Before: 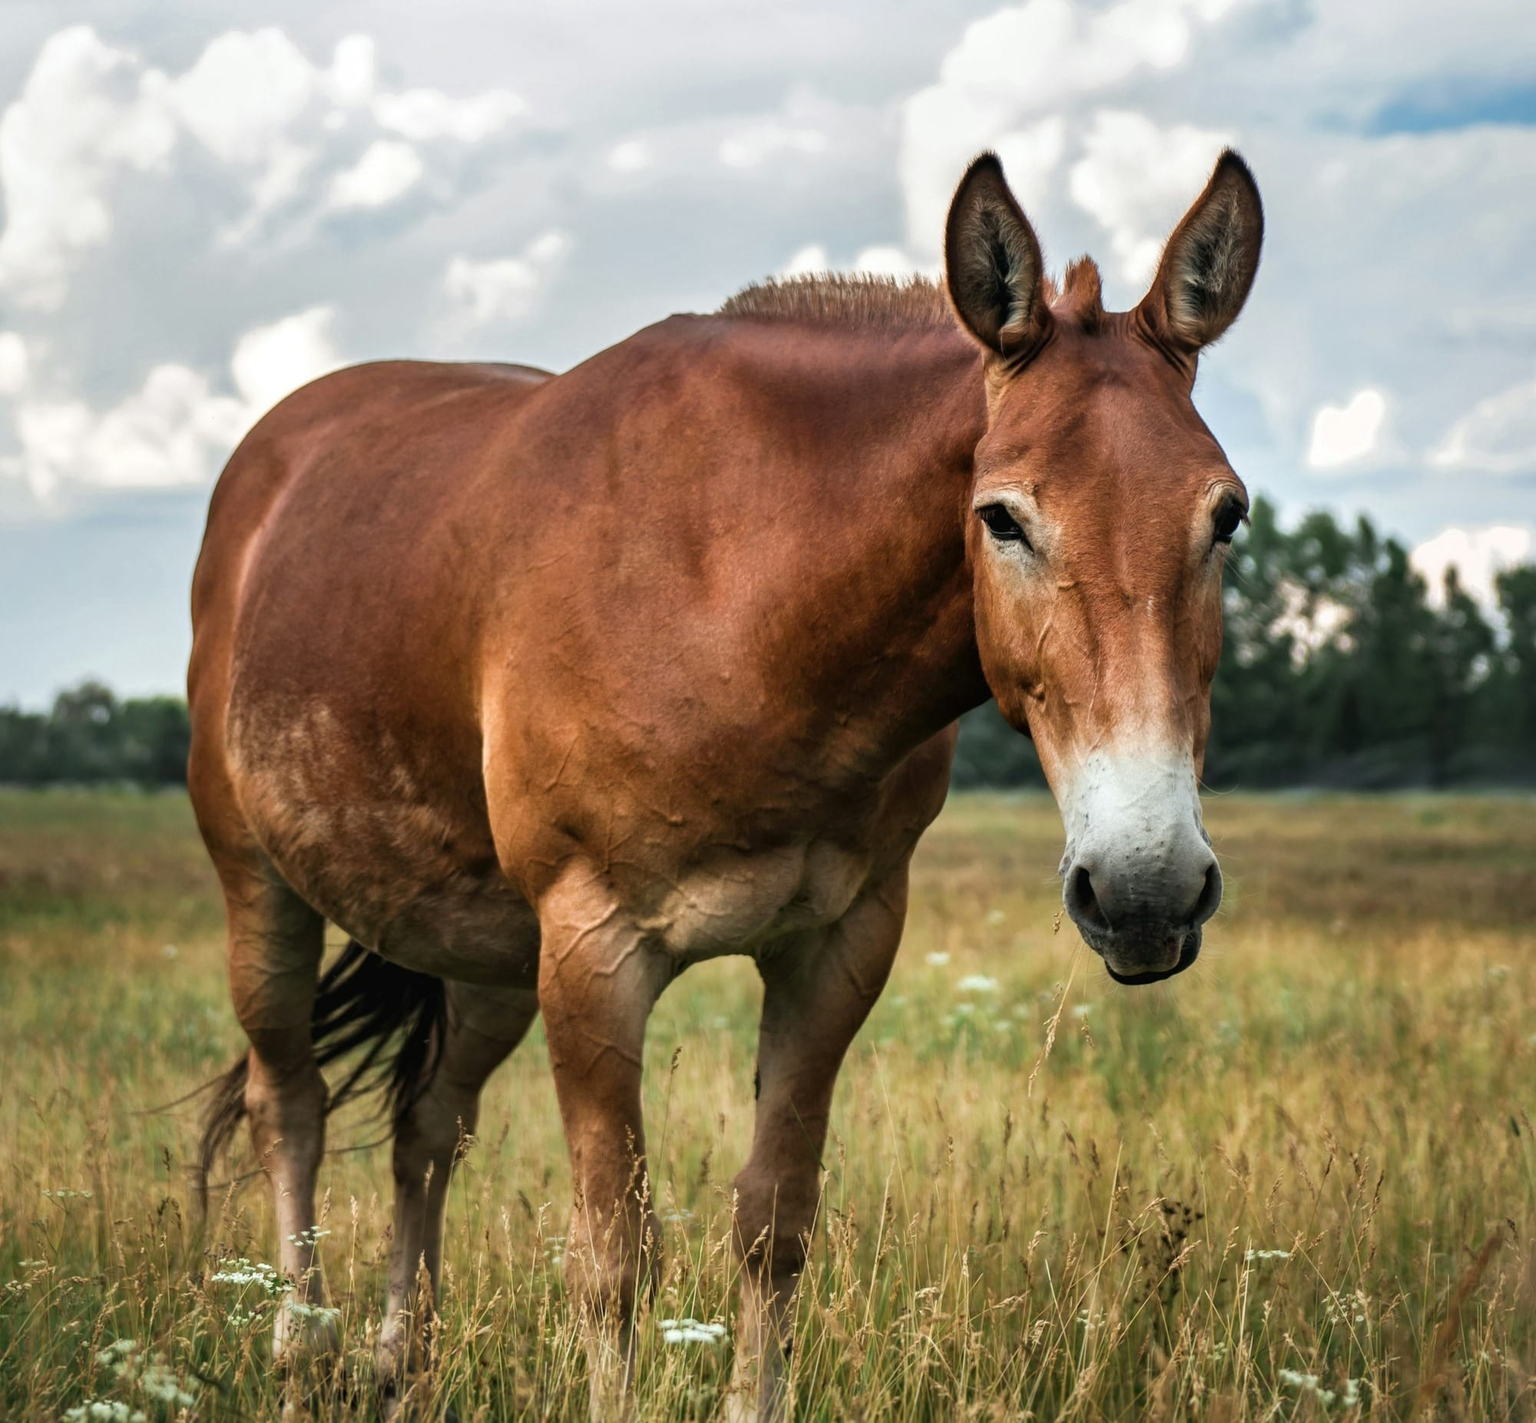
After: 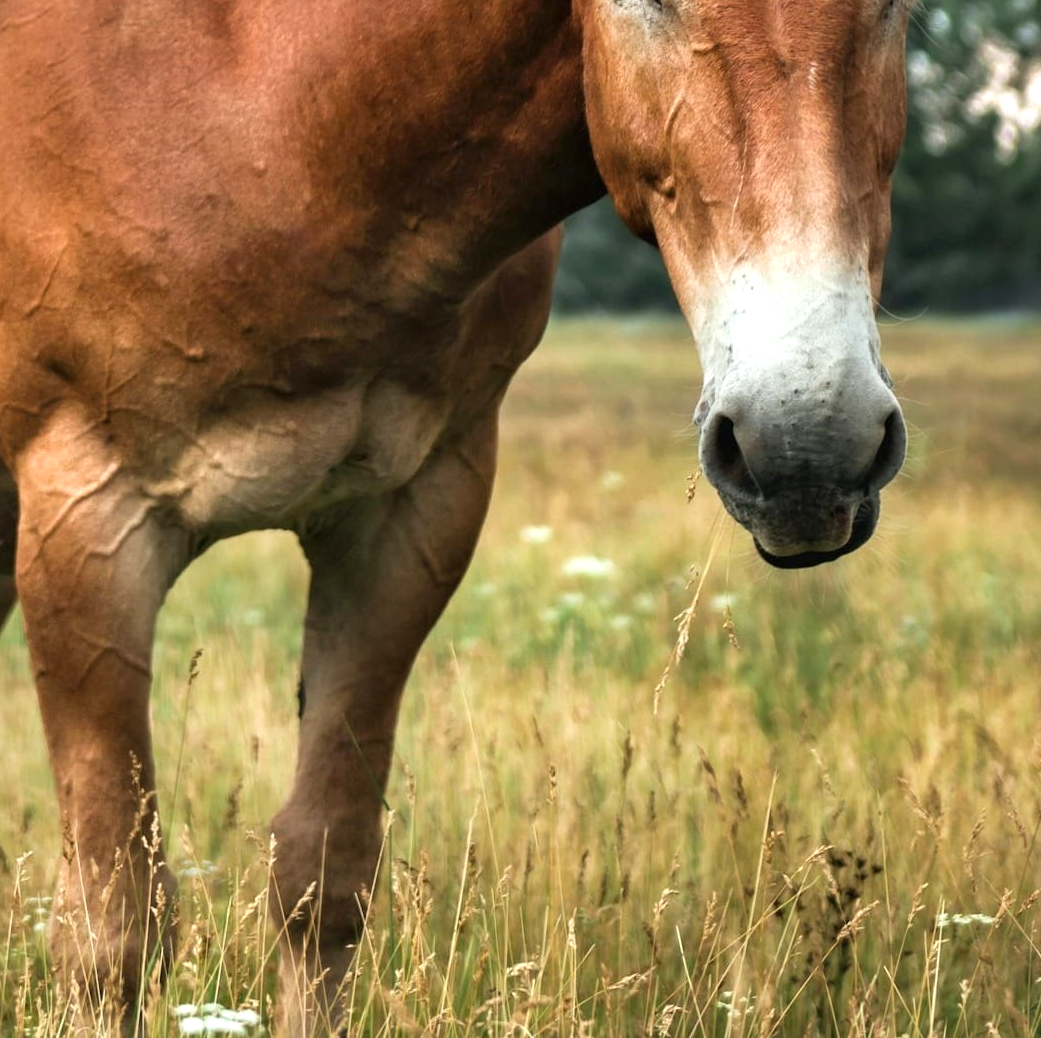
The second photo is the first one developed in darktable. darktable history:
exposure: exposure 0.476 EV, compensate exposure bias true, compensate highlight preservation false
crop: left 34.29%, top 38.548%, right 13.658%, bottom 5.405%
shadows and highlights: shadows 35.32, highlights -34.86, highlights color adjustment 46.4%, soften with gaussian
